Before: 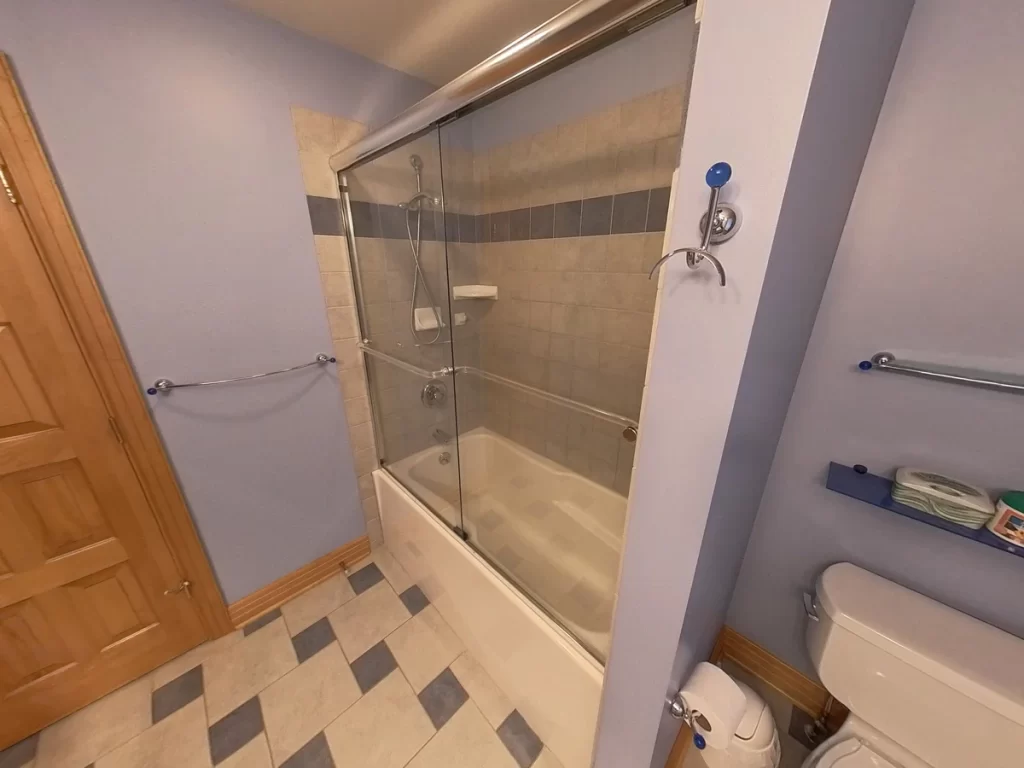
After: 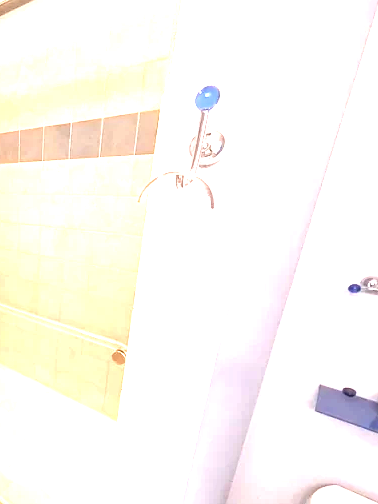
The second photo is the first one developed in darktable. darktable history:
crop and rotate: left 49.936%, top 10.094%, right 13.136%, bottom 24.256%
exposure: exposure 3 EV, compensate highlight preservation false
